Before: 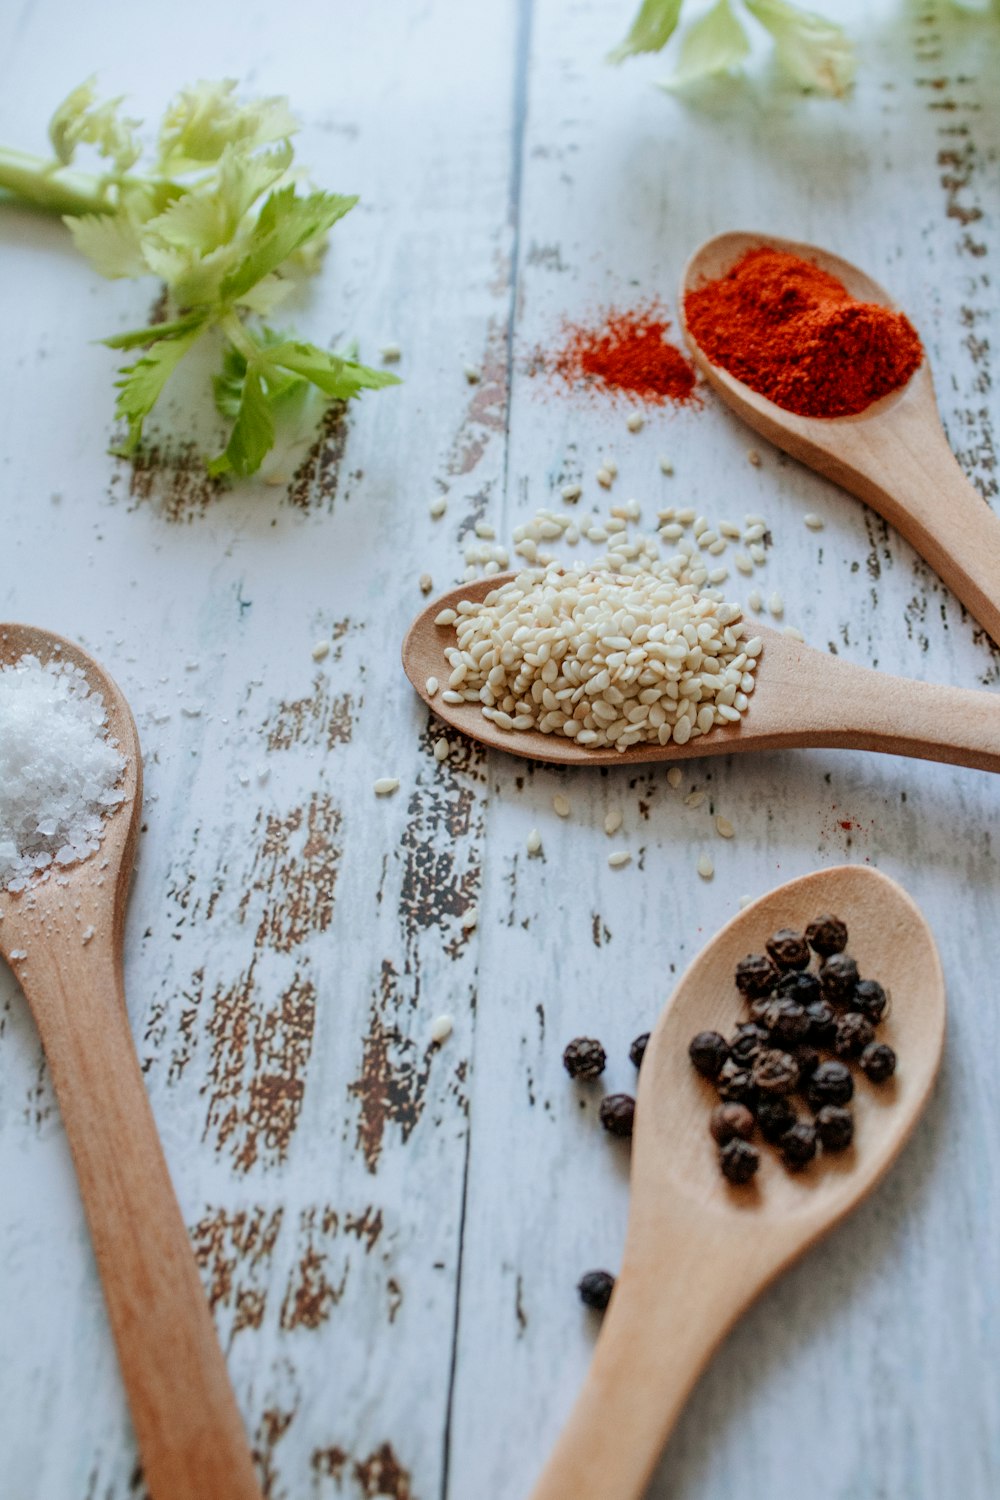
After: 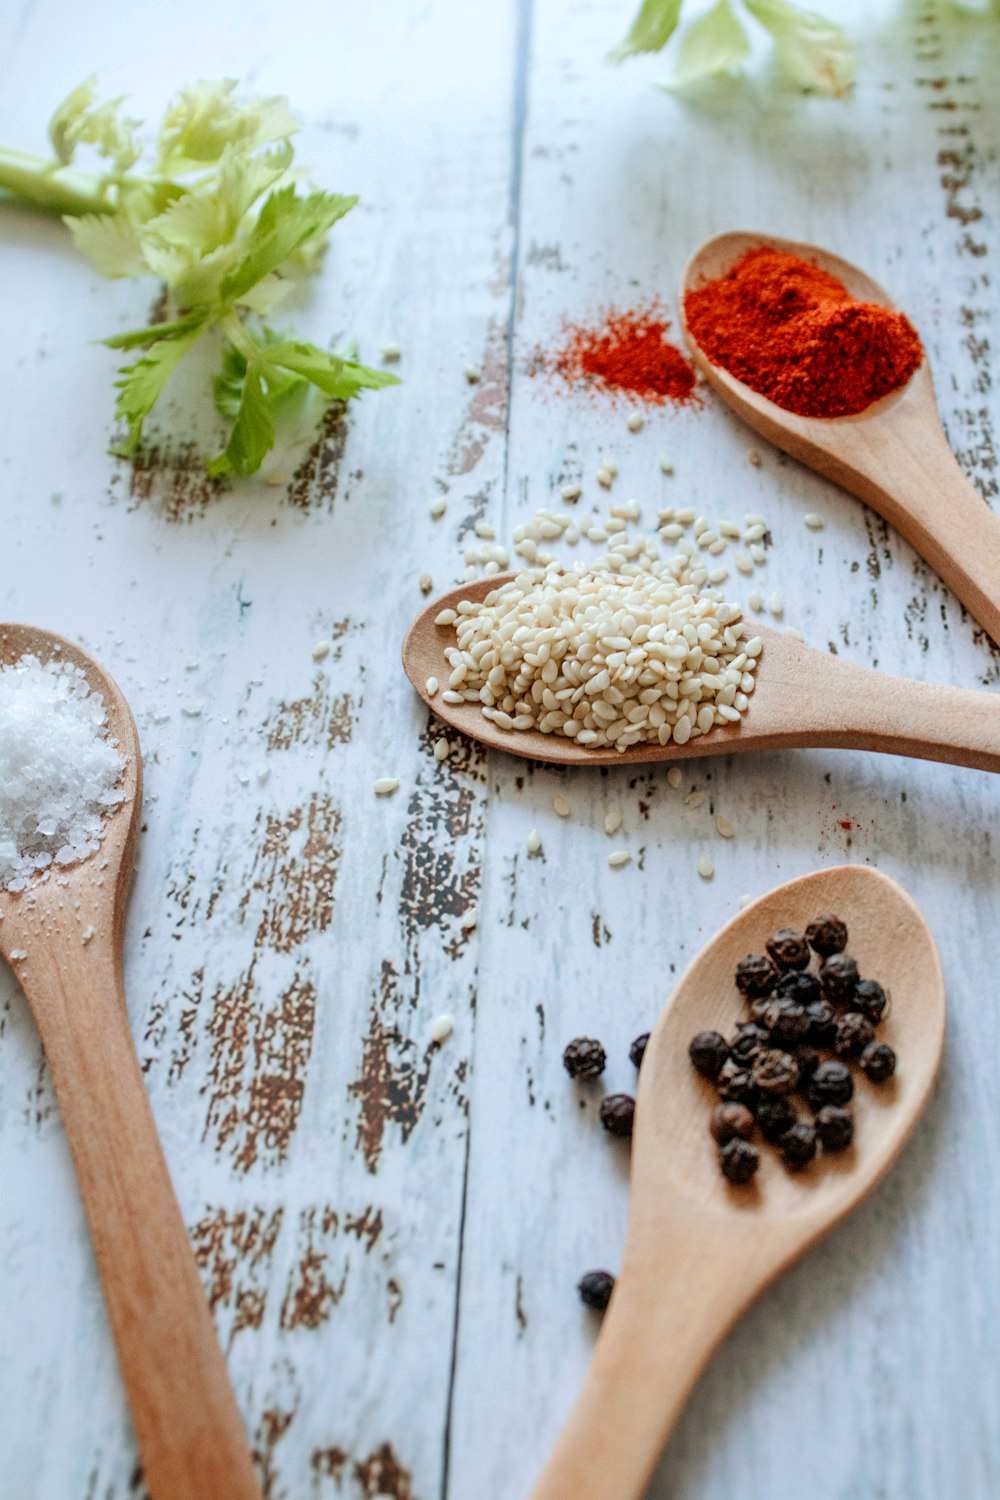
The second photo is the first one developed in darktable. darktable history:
exposure: exposure 0.233 EV, compensate highlight preservation false
